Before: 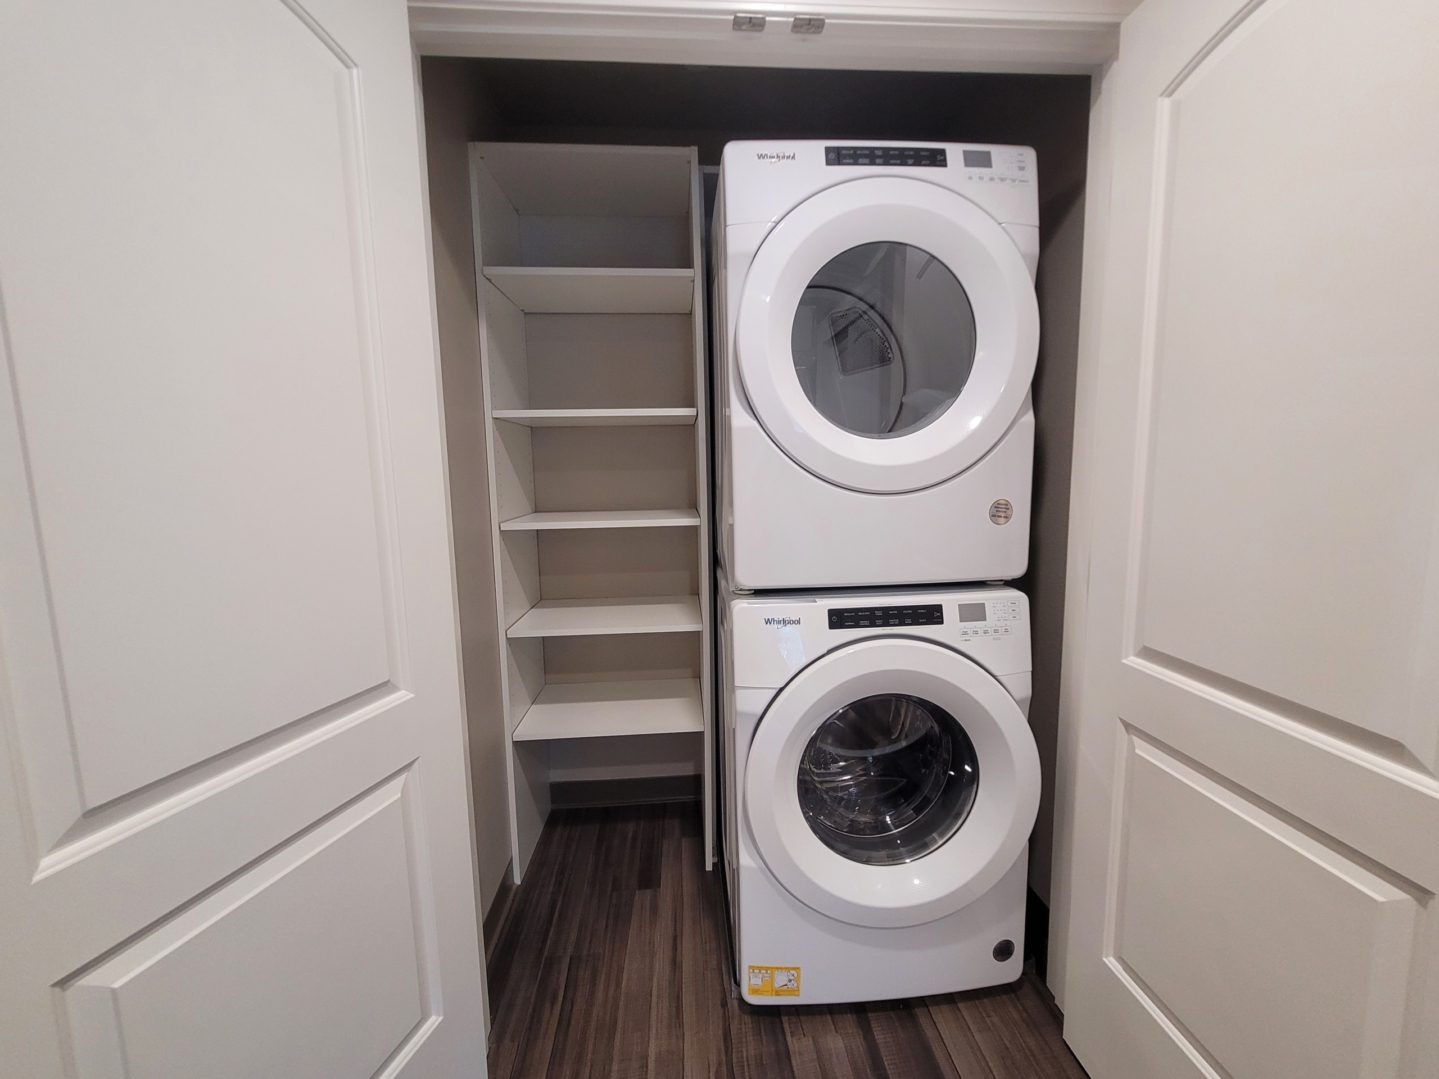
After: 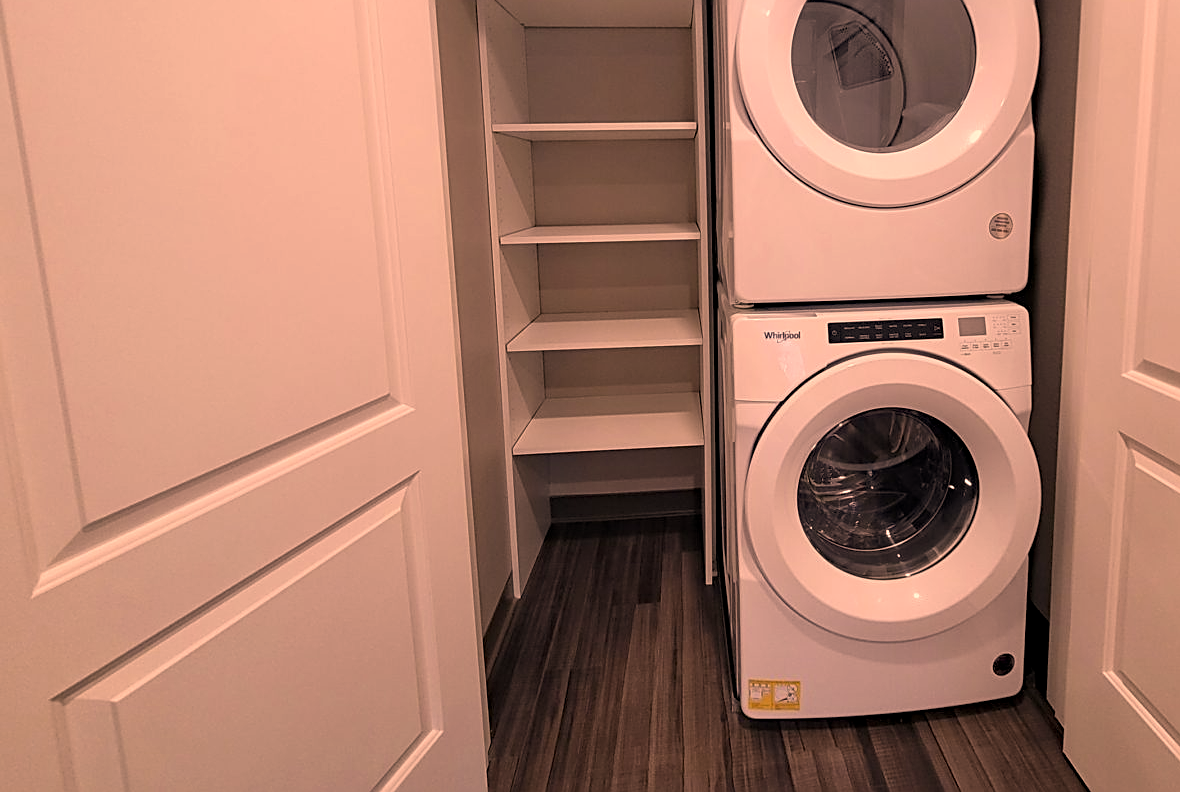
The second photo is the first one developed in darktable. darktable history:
crop: top 26.531%, right 17.959%
haze removal: compatibility mode true, adaptive false
color correction: highlights a* 40, highlights b* 40, saturation 0.69
sharpen: on, module defaults
